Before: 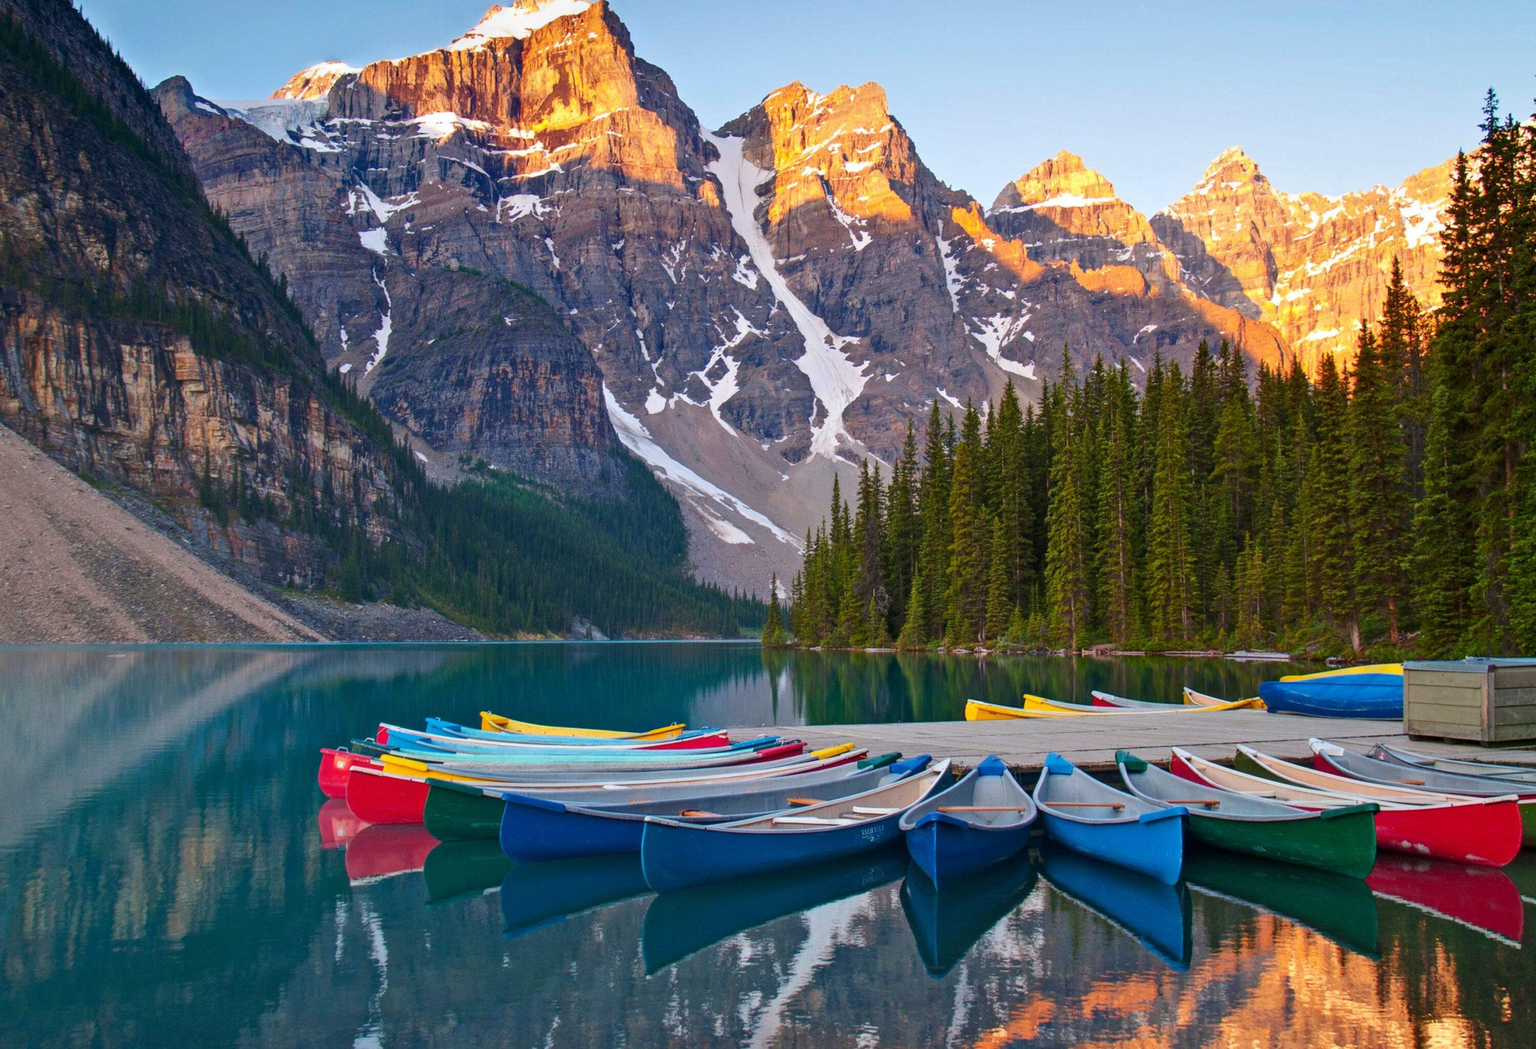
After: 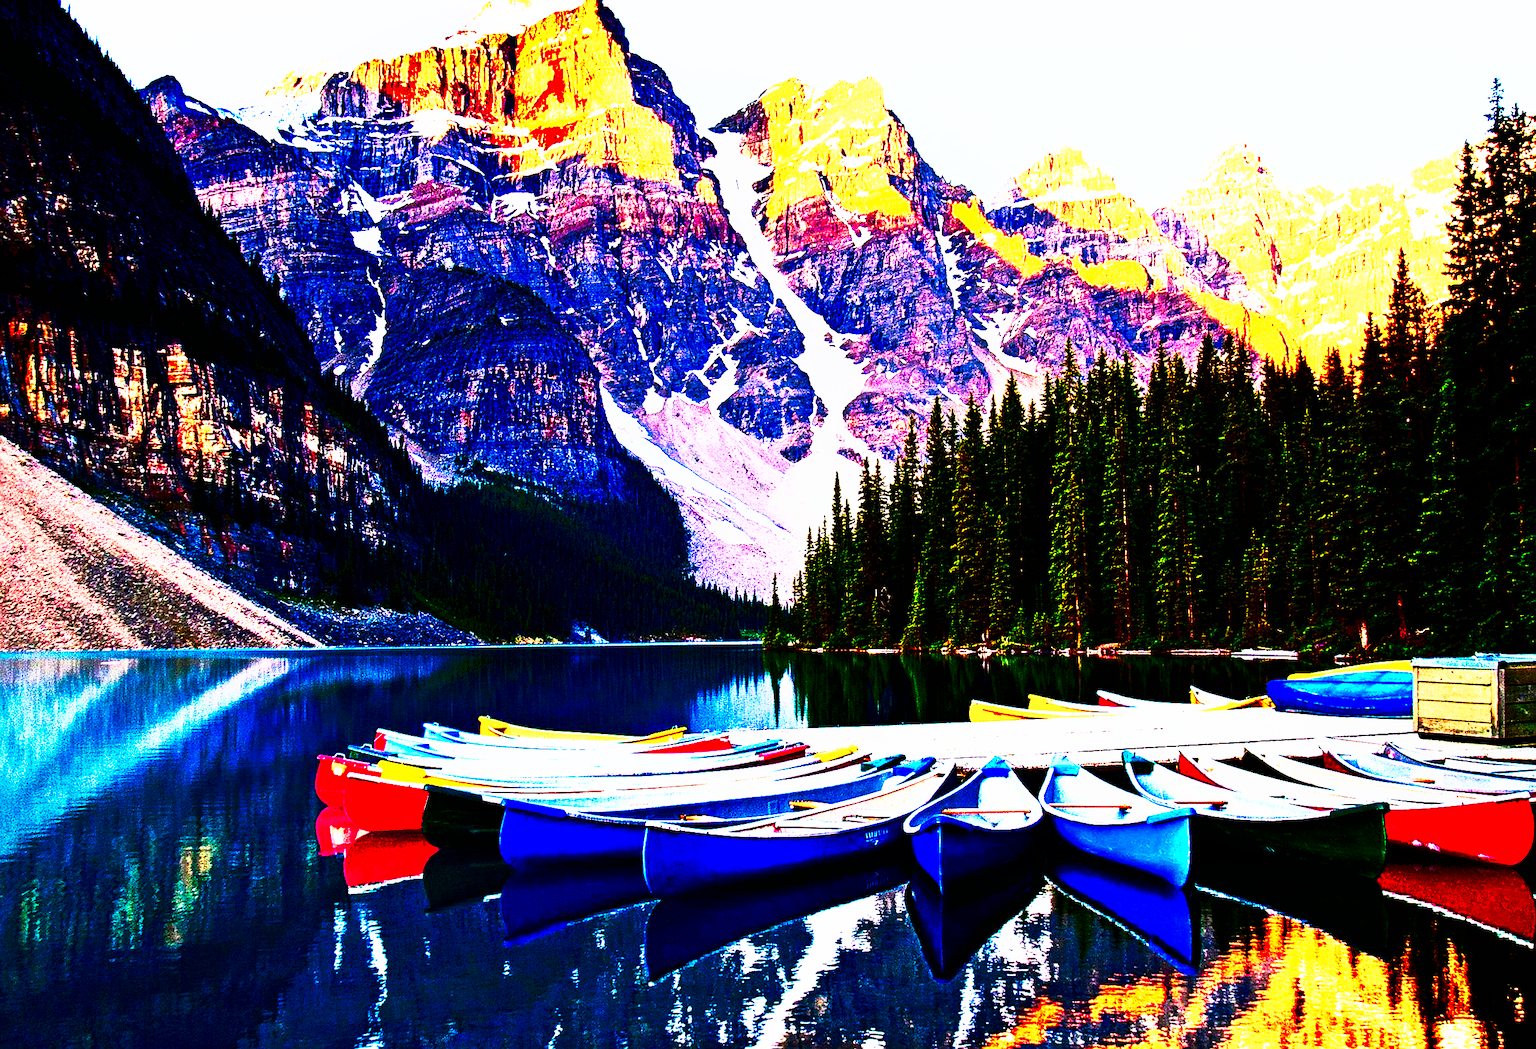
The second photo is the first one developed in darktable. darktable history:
rotate and perspective: rotation -0.45°, automatic cropping original format, crop left 0.008, crop right 0.992, crop top 0.012, crop bottom 0.988
shadows and highlights: shadows -62.32, white point adjustment -5.22, highlights 61.59
tone curve: curves: ch0 [(0, 0) (0.003, 0.001) (0.011, 0.003) (0.025, 0.003) (0.044, 0.003) (0.069, 0.003) (0.1, 0.006) (0.136, 0.007) (0.177, 0.009) (0.224, 0.007) (0.277, 0.026) (0.335, 0.126) (0.399, 0.254) (0.468, 0.493) (0.543, 0.892) (0.623, 0.984) (0.709, 0.979) (0.801, 0.979) (0.898, 0.982) (1, 1)], preserve colors none
exposure: exposure 0.29 EV, compensate highlight preservation false
contrast brightness saturation: brightness -0.02, saturation 0.35
sharpen: on, module defaults
base curve: exposure shift 0, preserve colors none
